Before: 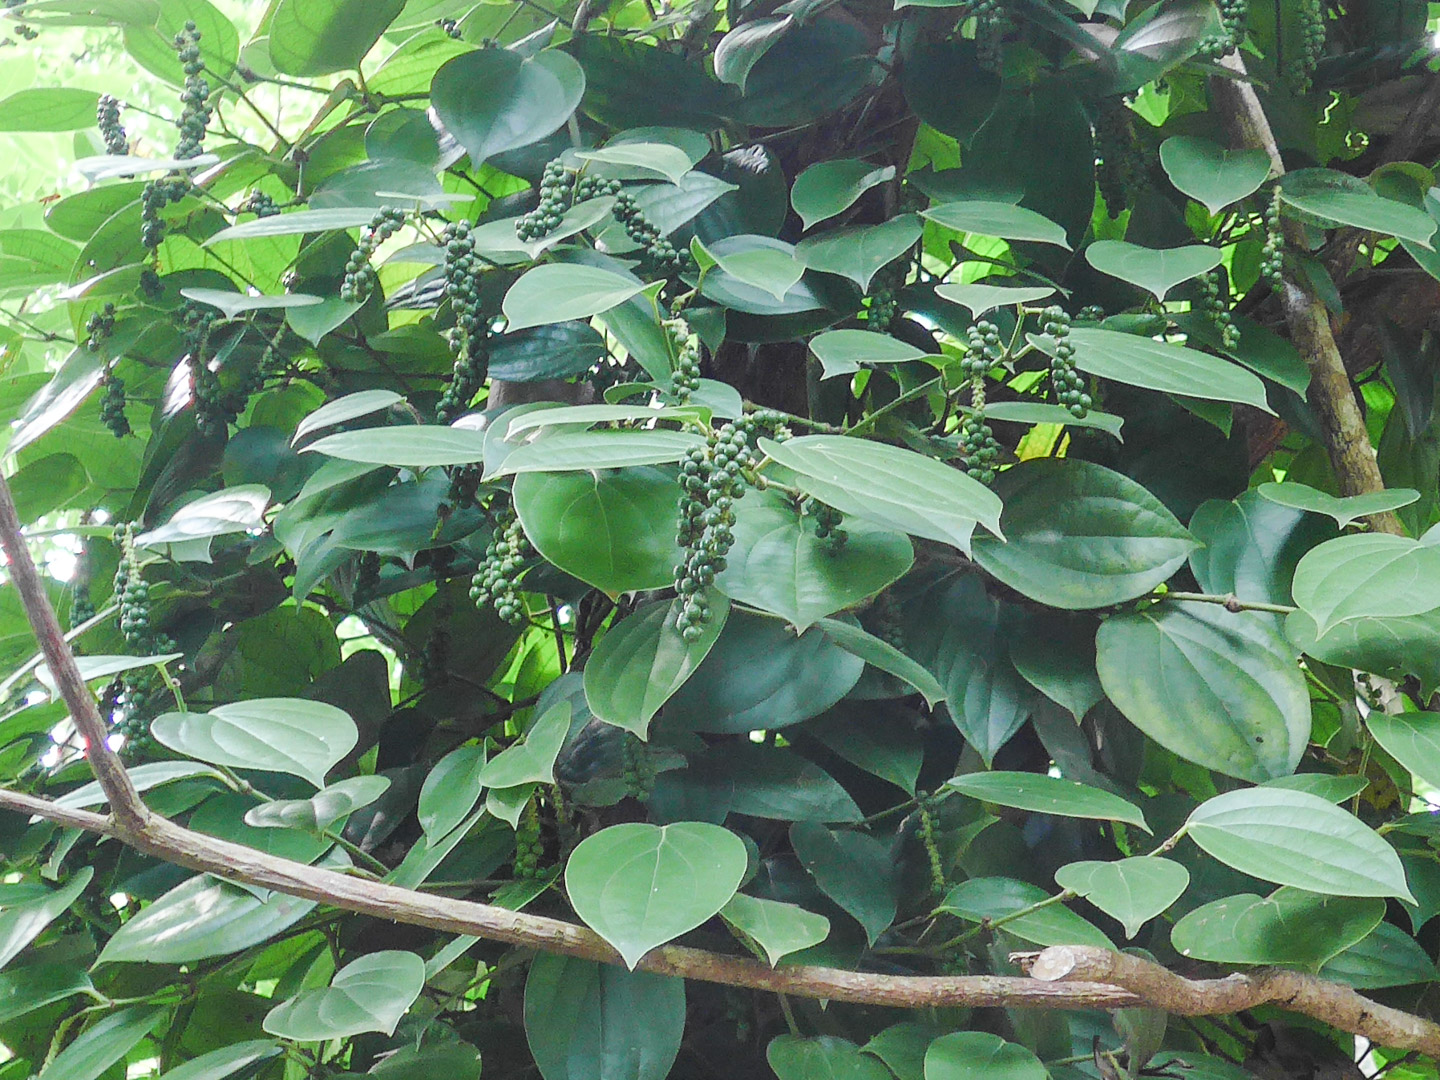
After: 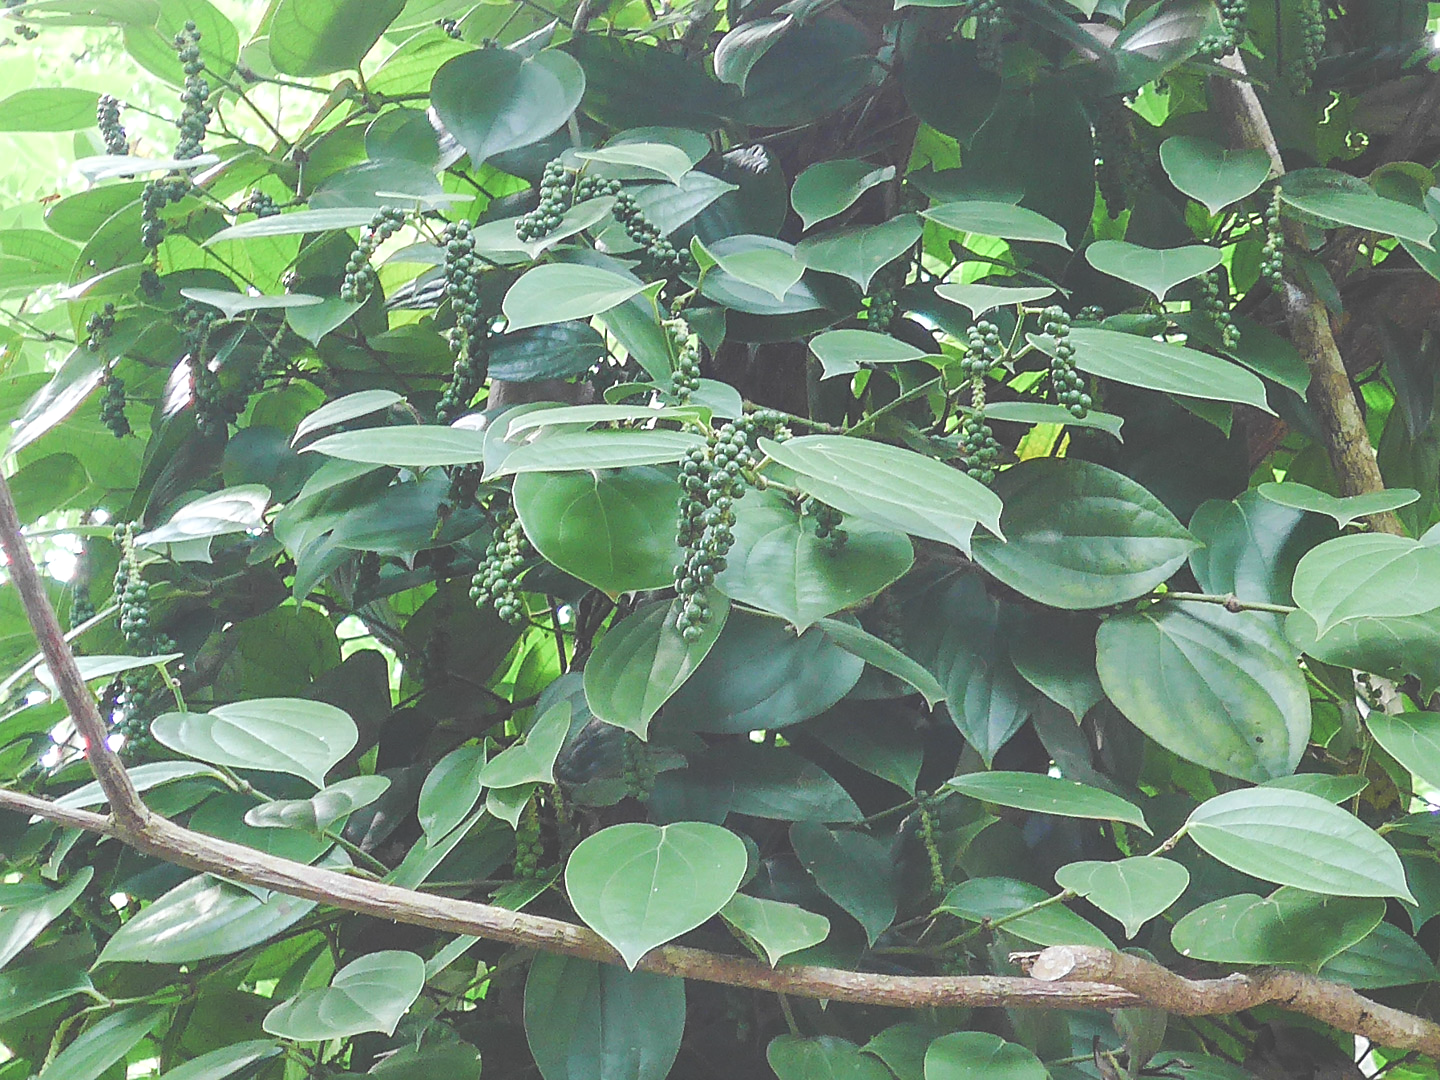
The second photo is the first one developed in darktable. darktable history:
exposure: black level correction -0.04, exposure 0.061 EV, compensate exposure bias true, compensate highlight preservation false
sharpen: radius 1.905, amount 0.39, threshold 1.518
